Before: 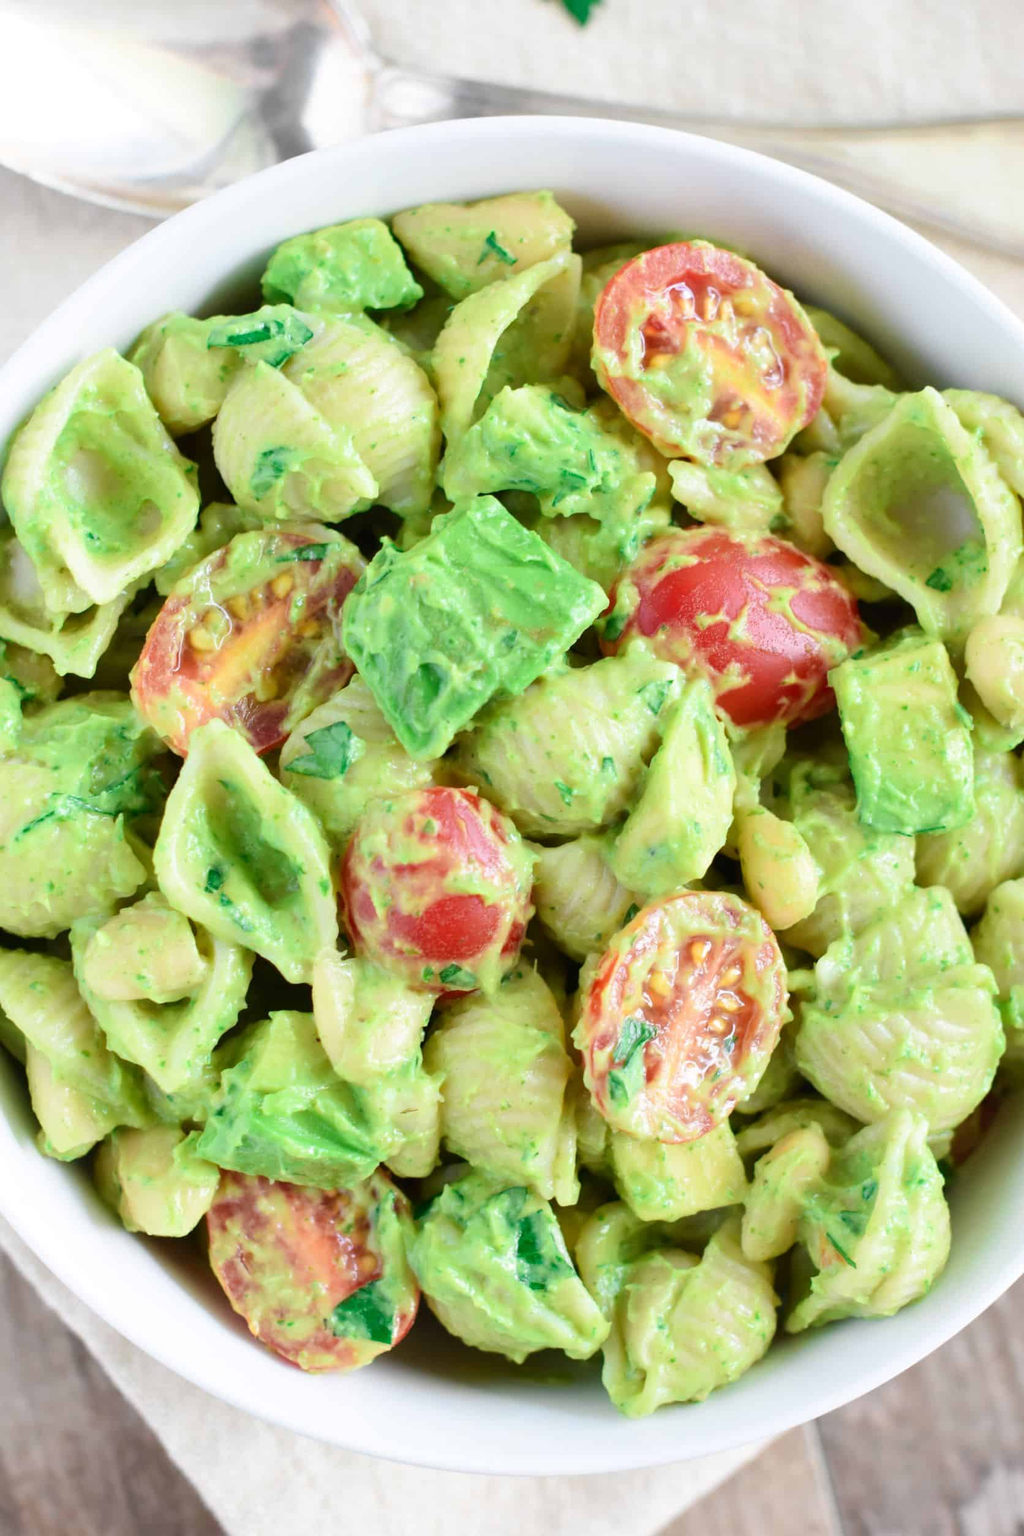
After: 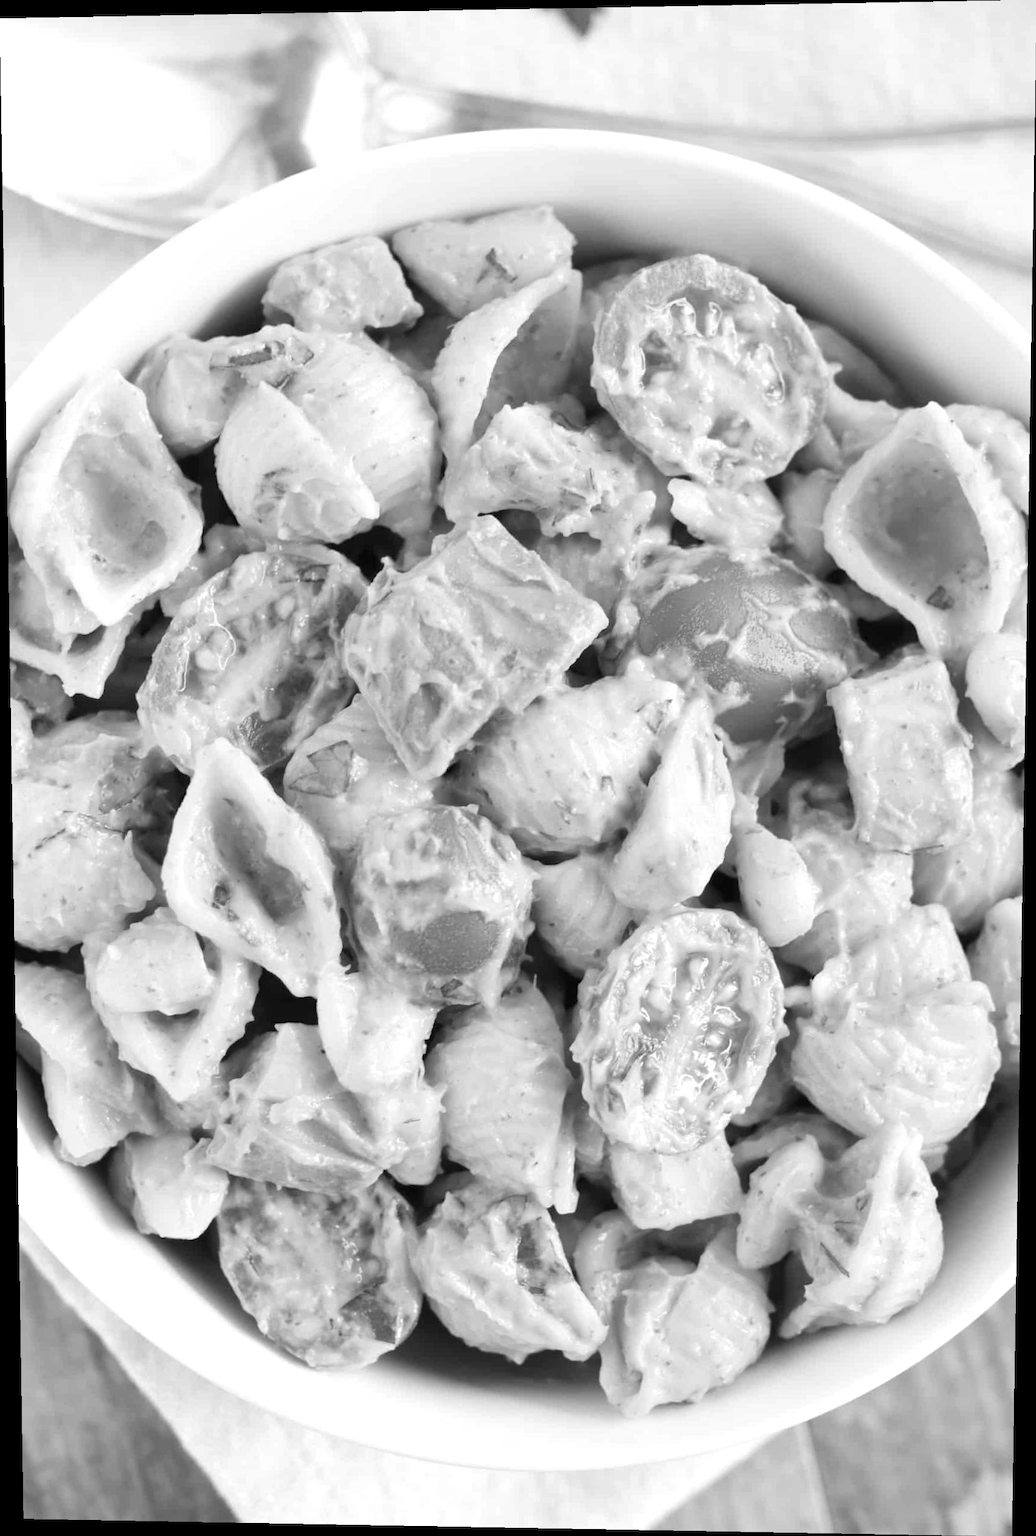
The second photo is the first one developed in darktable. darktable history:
white balance: red 1.188, blue 1.11
monochrome: on, module defaults
rotate and perspective: lens shift (vertical) 0.048, lens shift (horizontal) -0.024, automatic cropping off
